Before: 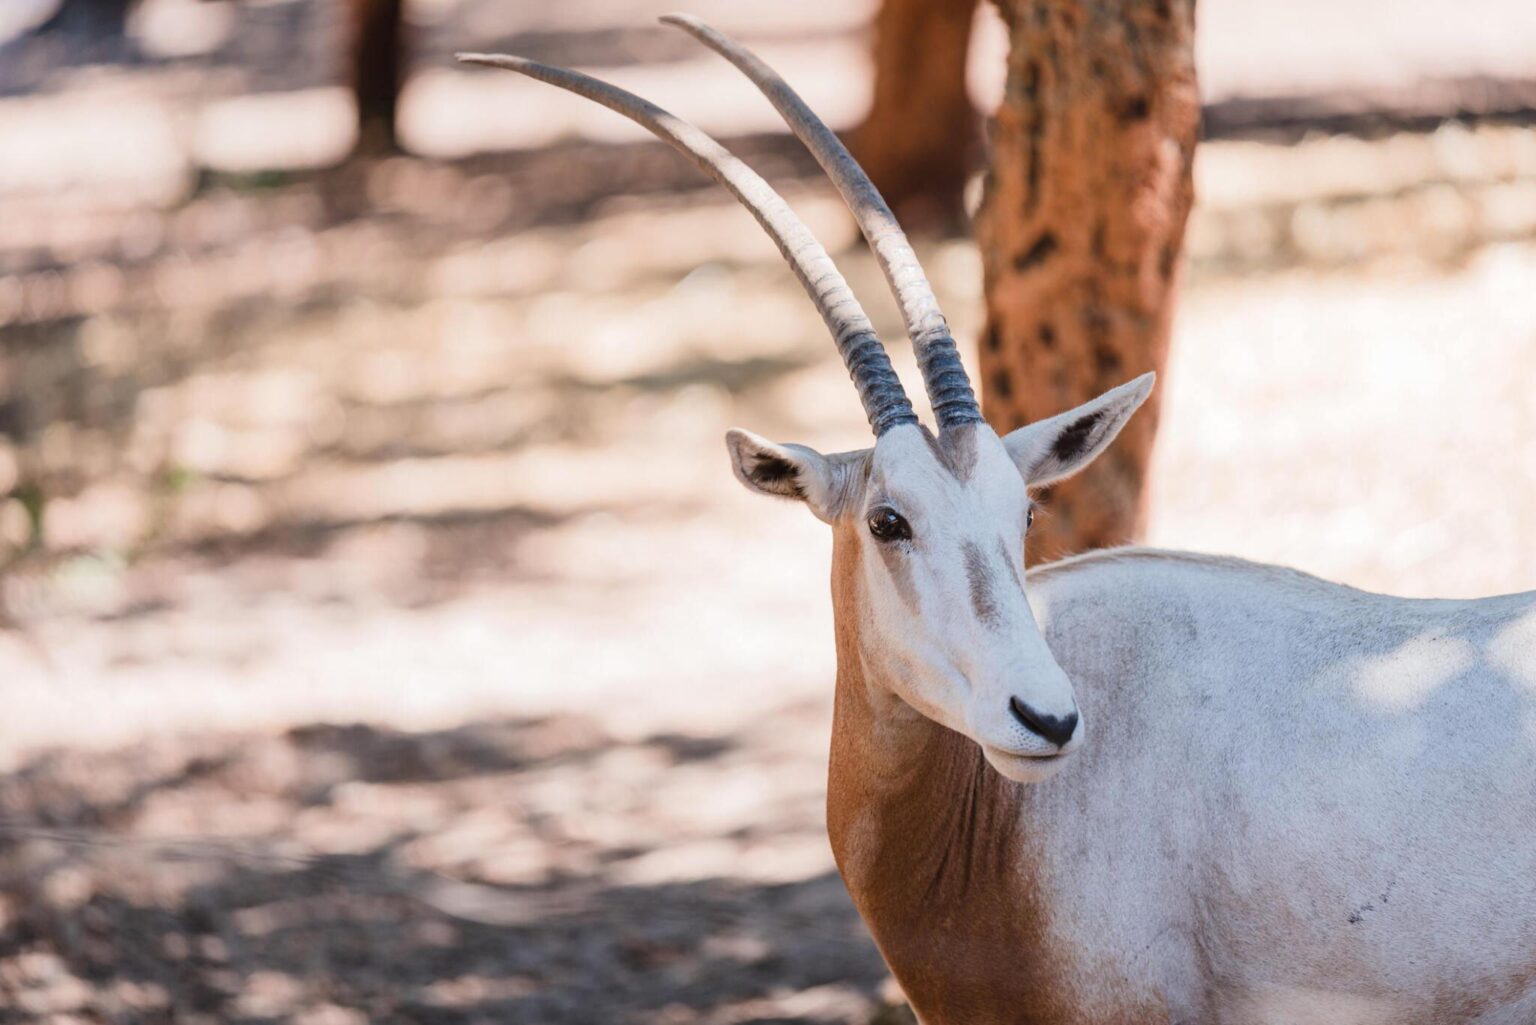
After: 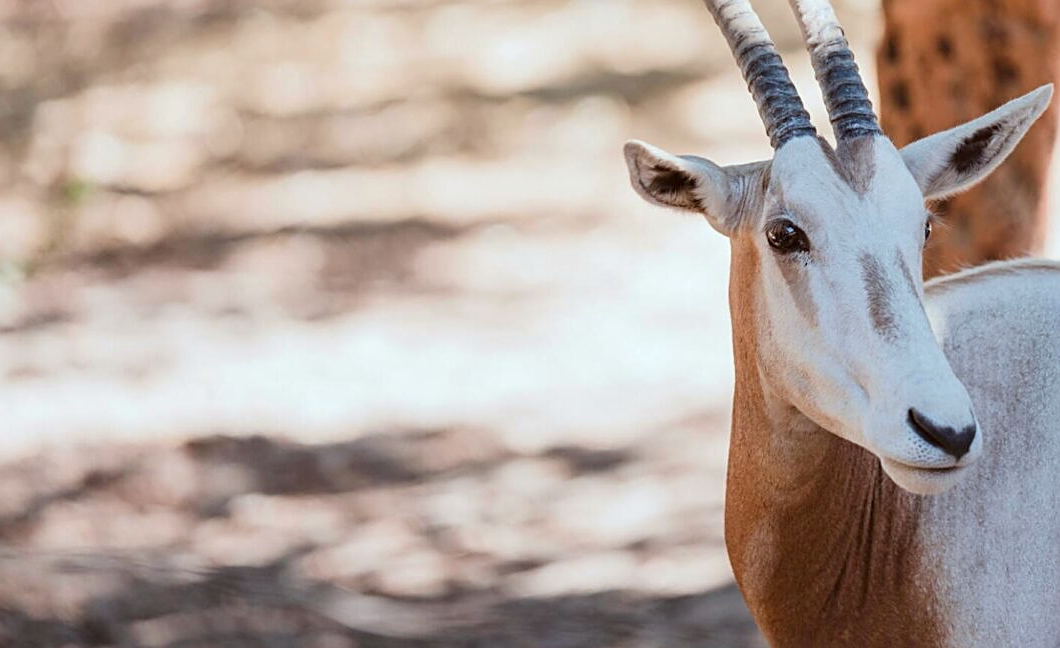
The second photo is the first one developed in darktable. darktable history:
color correction: highlights a* -5.06, highlights b* -4.18, shadows a* 4.07, shadows b* 4.29
crop: left 6.673%, top 28.11%, right 24.303%, bottom 8.642%
sharpen: on, module defaults
exposure: exposure -0.04 EV, compensate highlight preservation false
